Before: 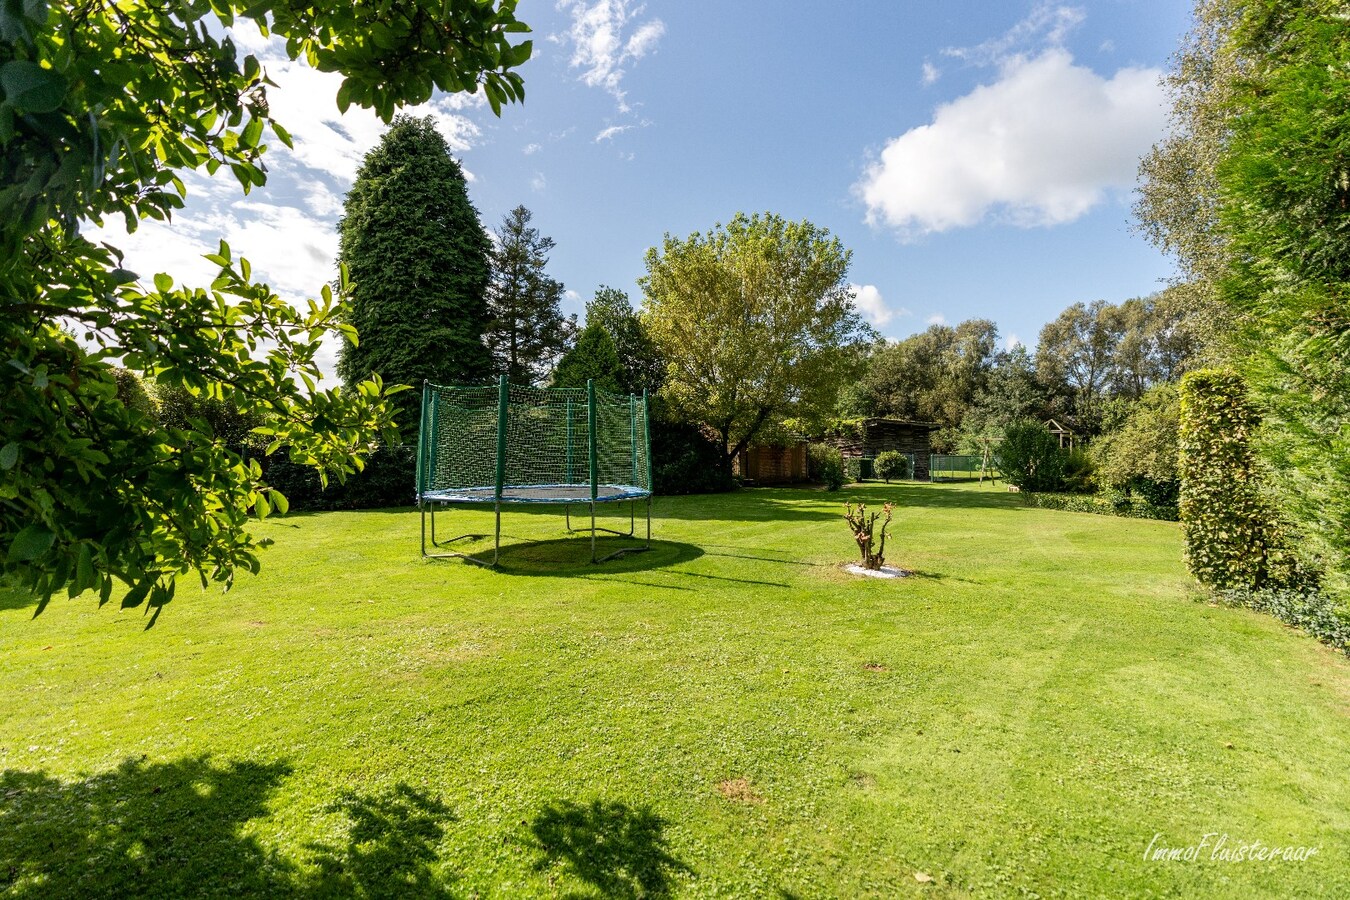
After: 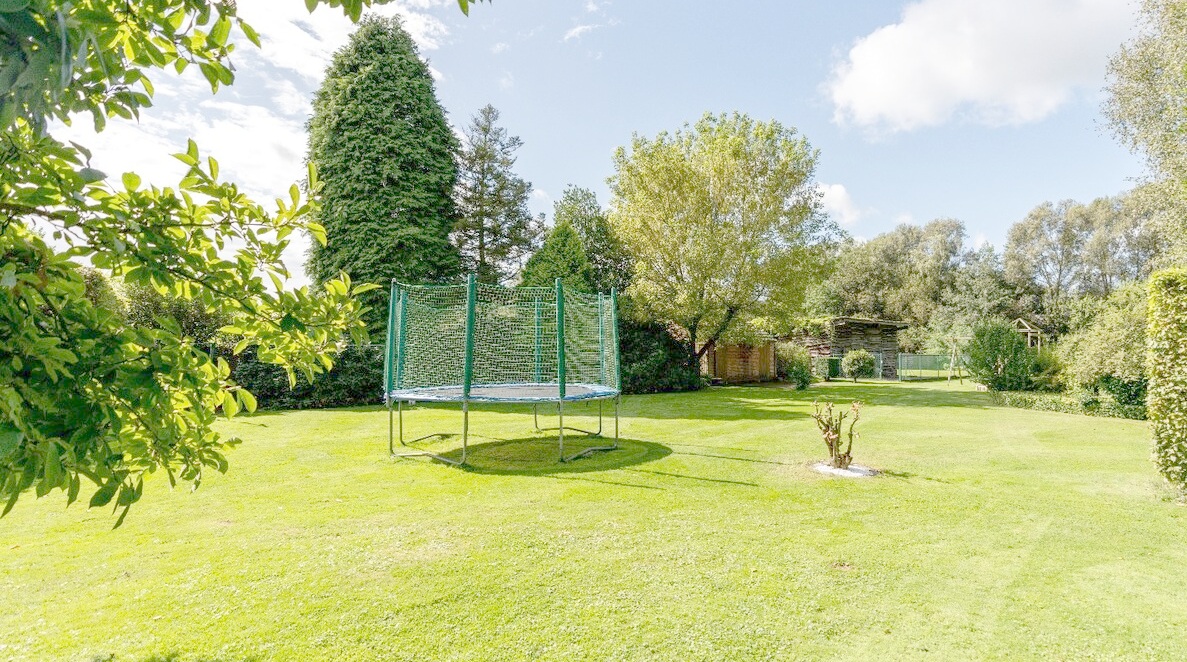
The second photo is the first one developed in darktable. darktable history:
crop and rotate: left 2.425%, top 11.305%, right 9.6%, bottom 15.08%
